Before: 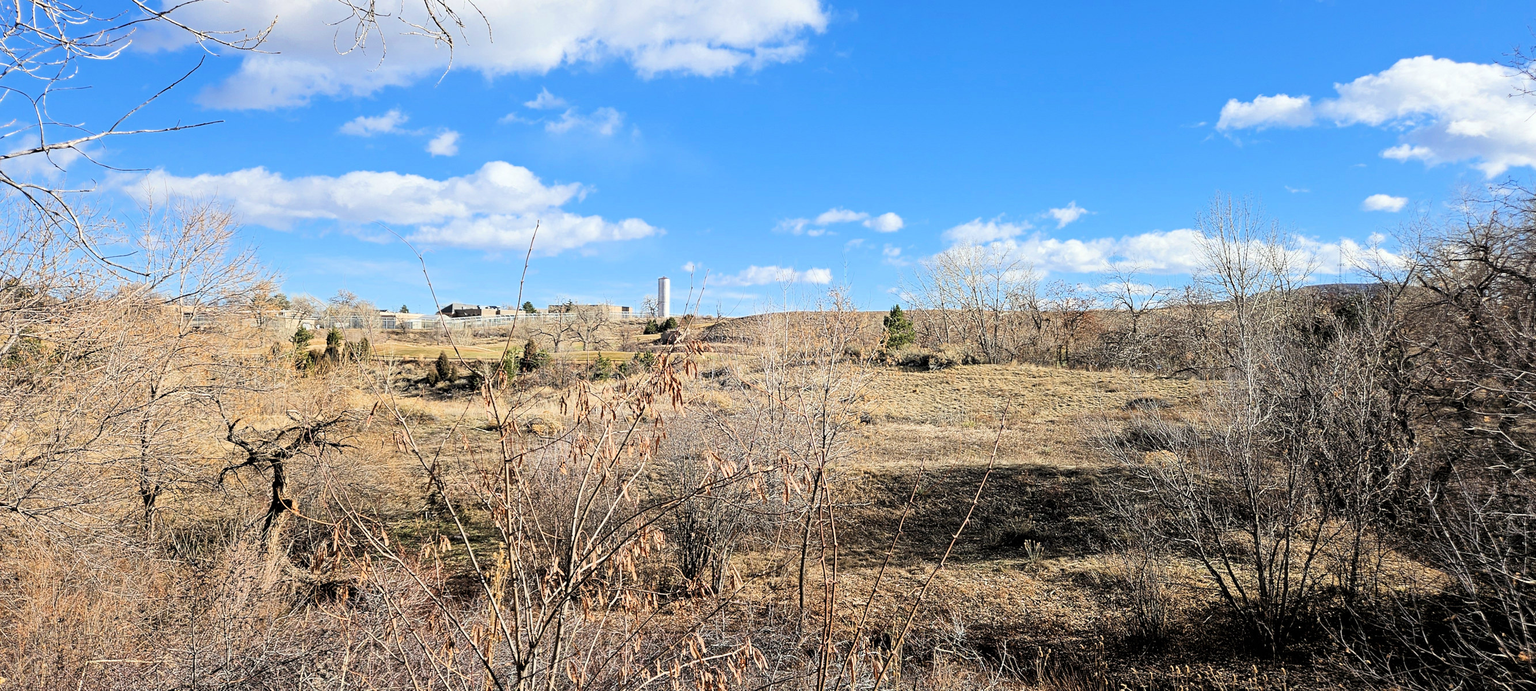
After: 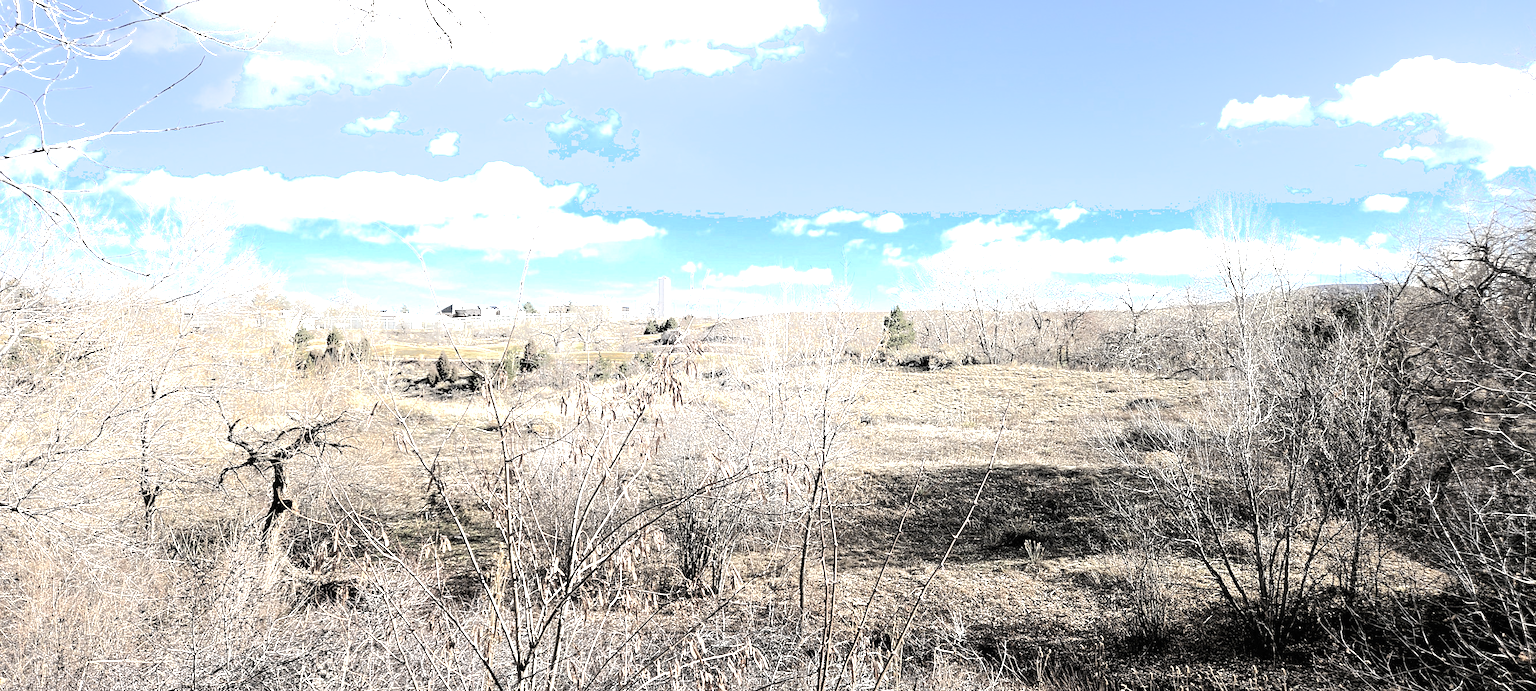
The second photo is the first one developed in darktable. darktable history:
exposure: black level correction 0, exposure 1.2 EV, compensate highlight preservation false
shadows and highlights: shadows -23.08, highlights 46.15, soften with gaussian
color zones: curves: ch0 [(0, 0.487) (0.241, 0.395) (0.434, 0.373) (0.658, 0.412) (0.838, 0.487)]; ch1 [(0, 0) (0.053, 0.053) (0.211, 0.202) (0.579, 0.259) (0.781, 0.241)]
